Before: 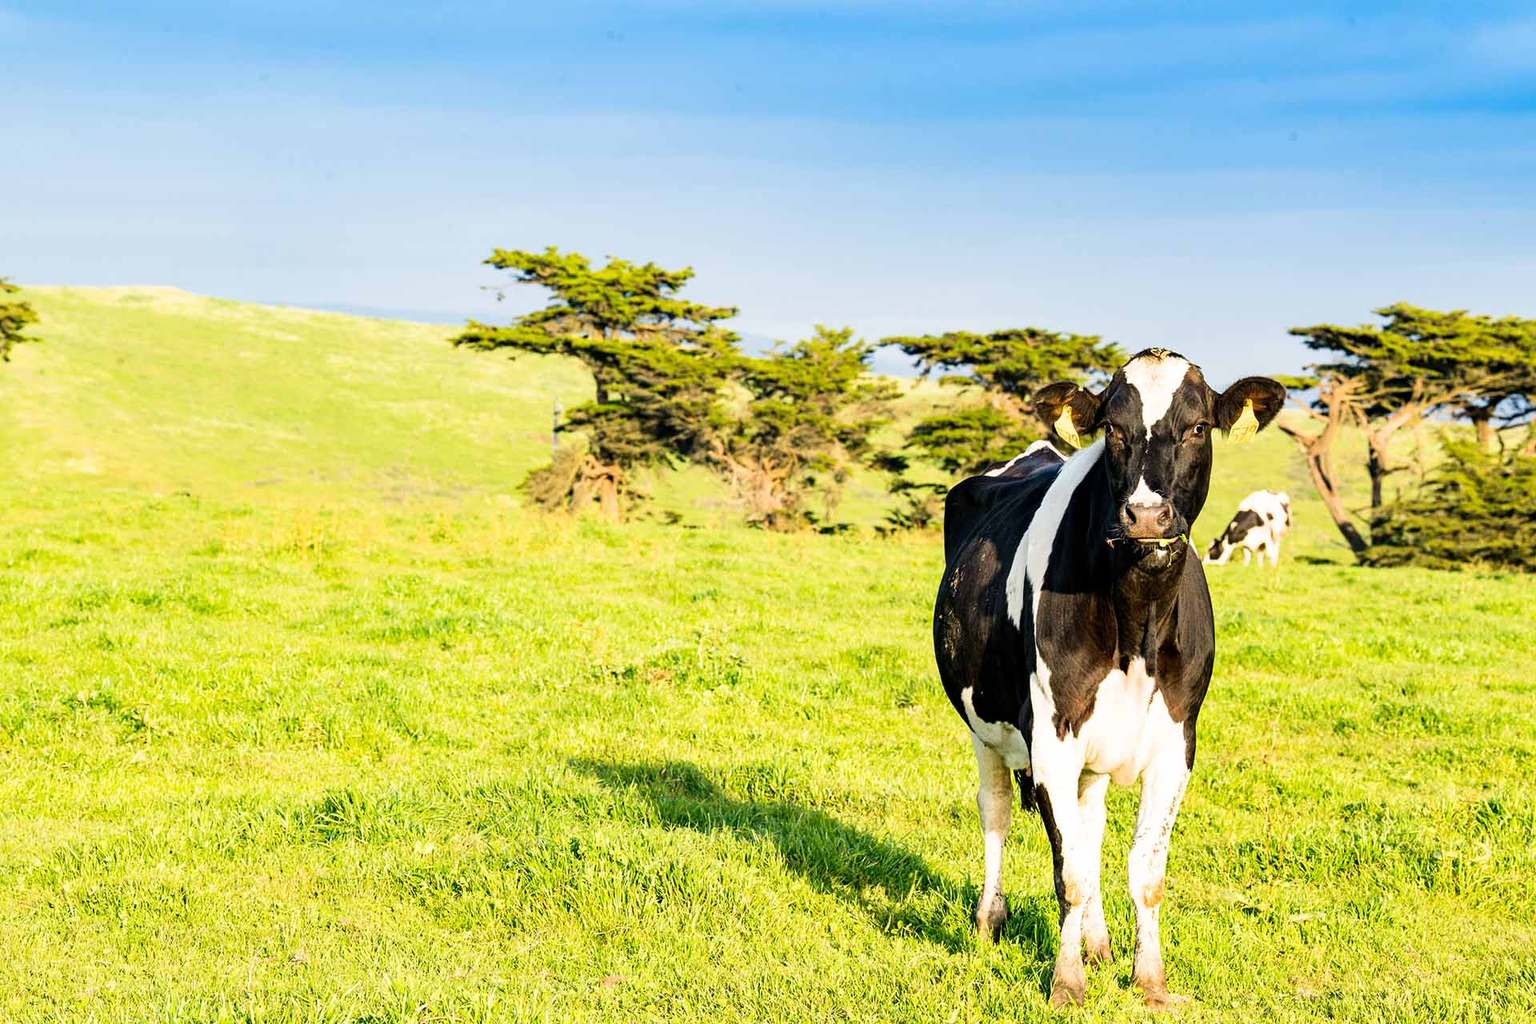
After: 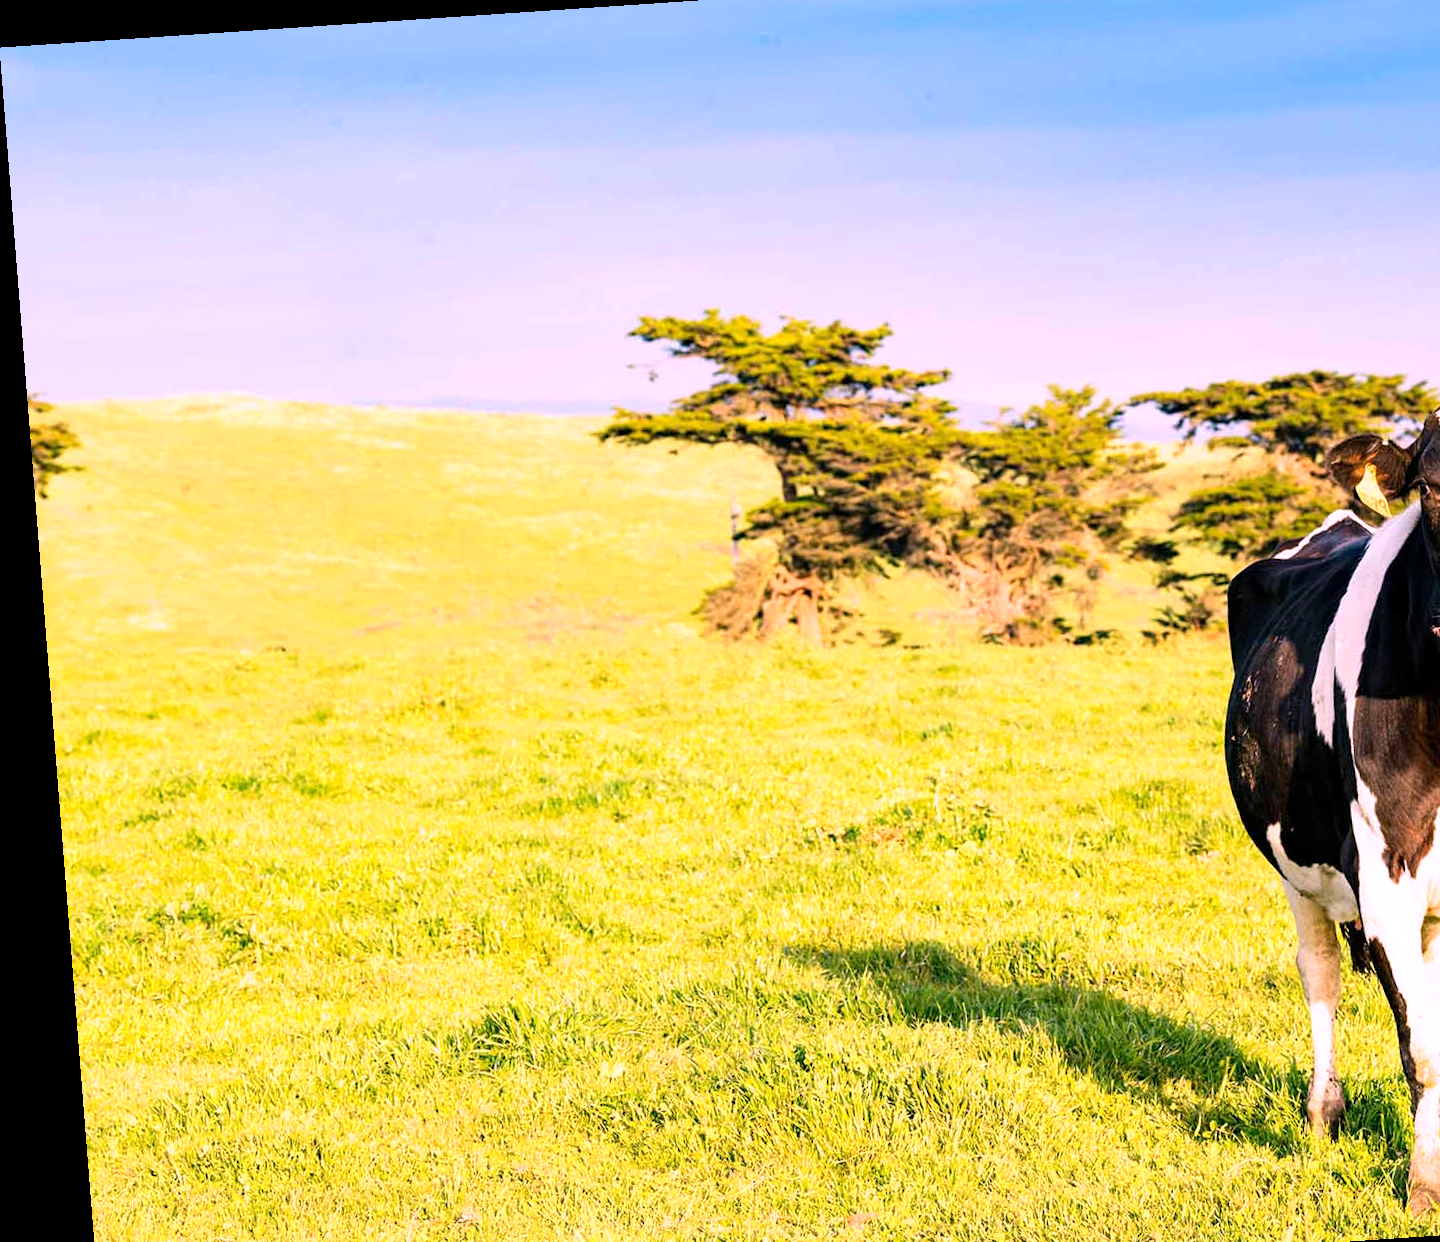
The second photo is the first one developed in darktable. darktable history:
crop: top 5.803%, right 27.864%, bottom 5.804%
white balance: red 1.188, blue 1.11
rotate and perspective: rotation -4.2°, shear 0.006, automatic cropping off
